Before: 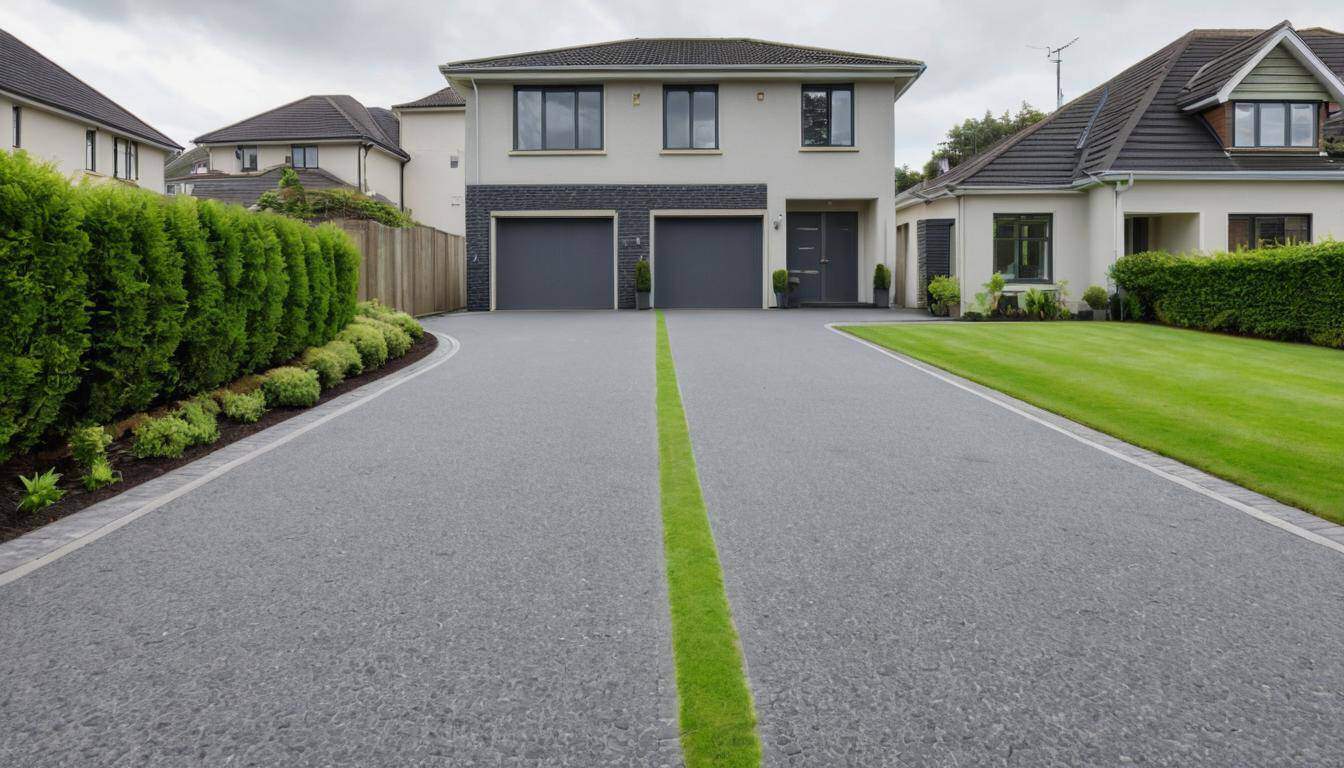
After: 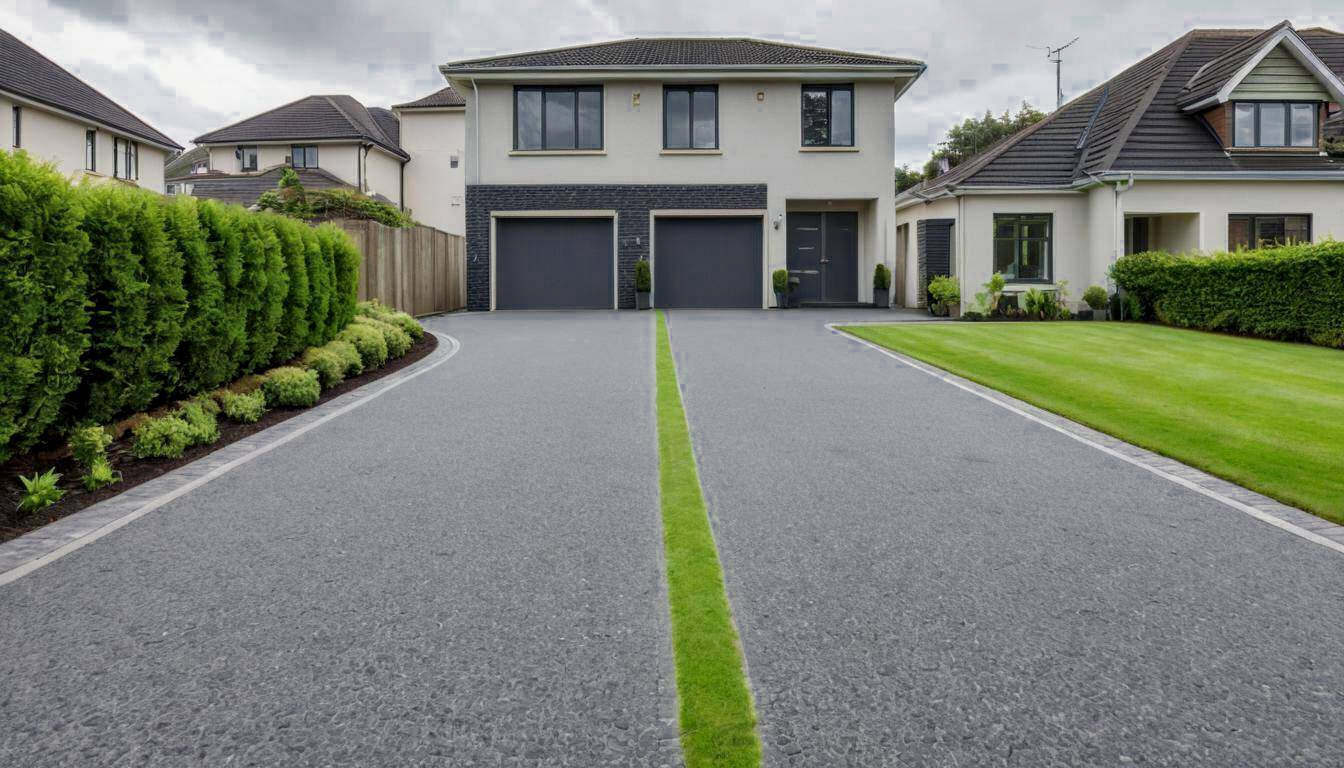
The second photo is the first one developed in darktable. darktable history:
local contrast: on, module defaults
color zones: curves: ch0 [(0, 0.497) (0.143, 0.5) (0.286, 0.5) (0.429, 0.483) (0.571, 0.116) (0.714, -0.006) (0.857, 0.28) (1, 0.497)]
